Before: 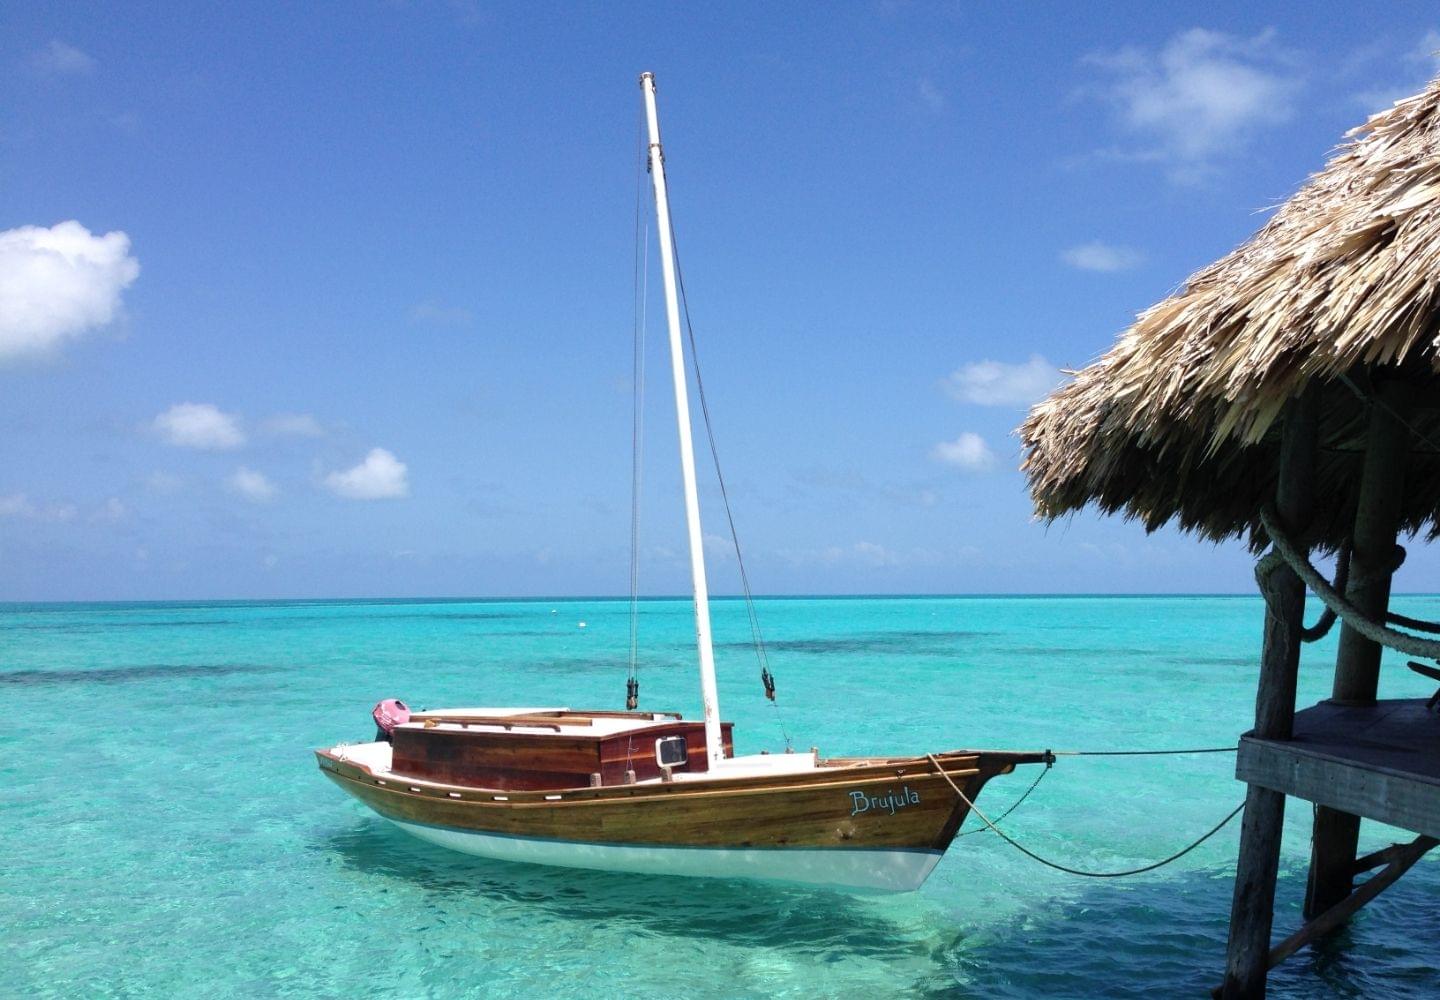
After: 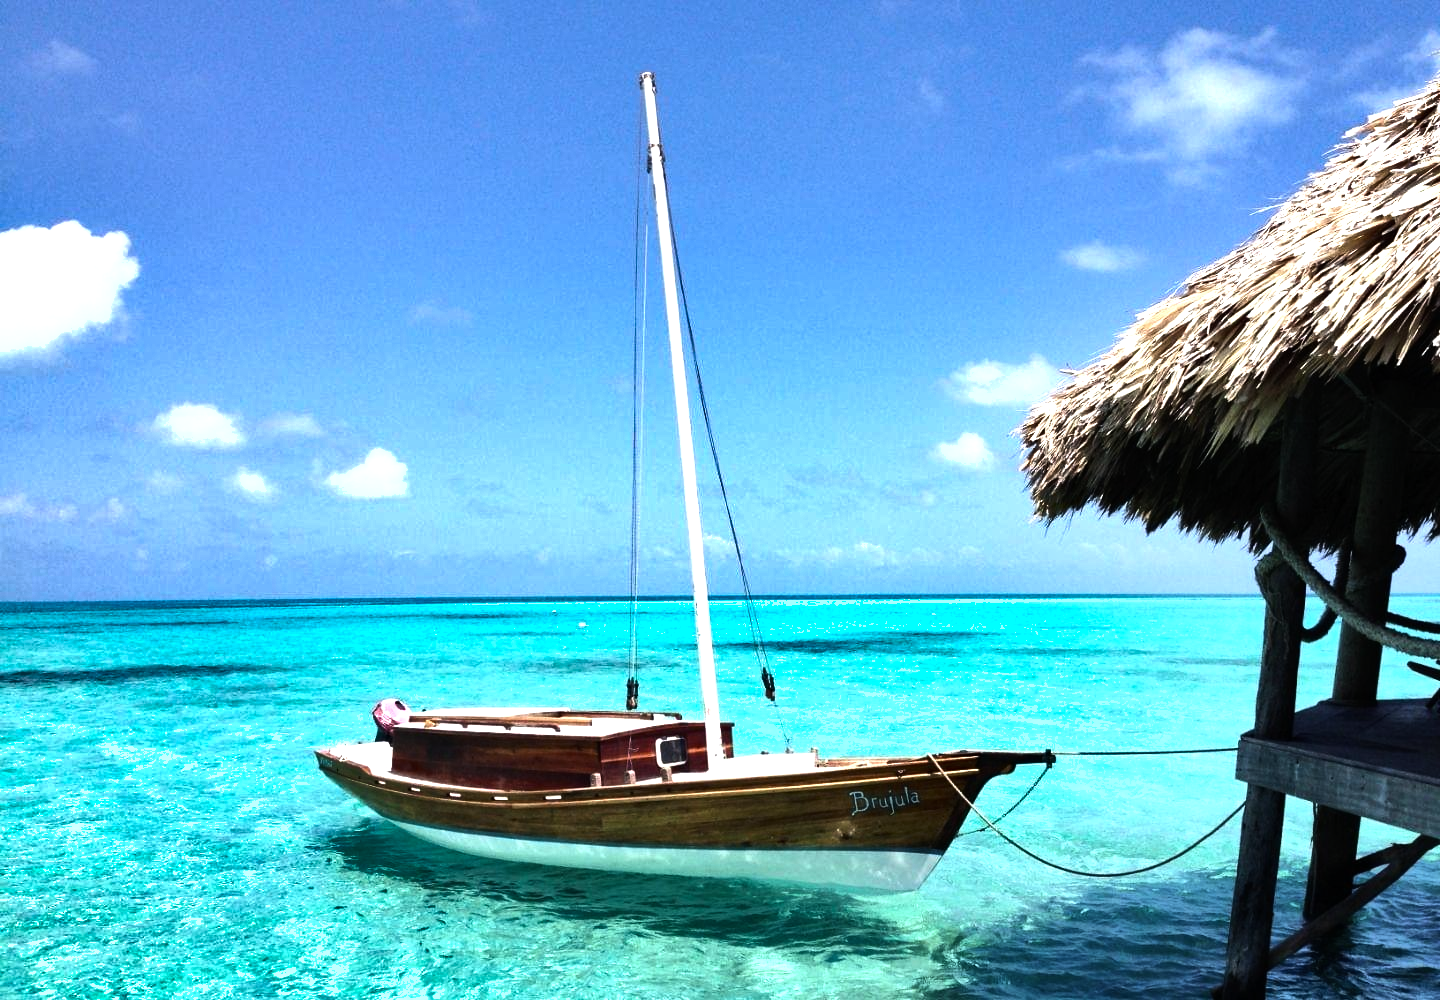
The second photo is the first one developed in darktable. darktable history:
tone equalizer: -8 EV -1.08 EV, -7 EV -1.01 EV, -6 EV -0.867 EV, -5 EV -0.578 EV, -3 EV 0.578 EV, -2 EV 0.867 EV, -1 EV 1.01 EV, +0 EV 1.08 EV, edges refinement/feathering 500, mask exposure compensation -1.57 EV, preserve details no
shadows and highlights: shadows 60, highlights -60.23, soften with gaussian
